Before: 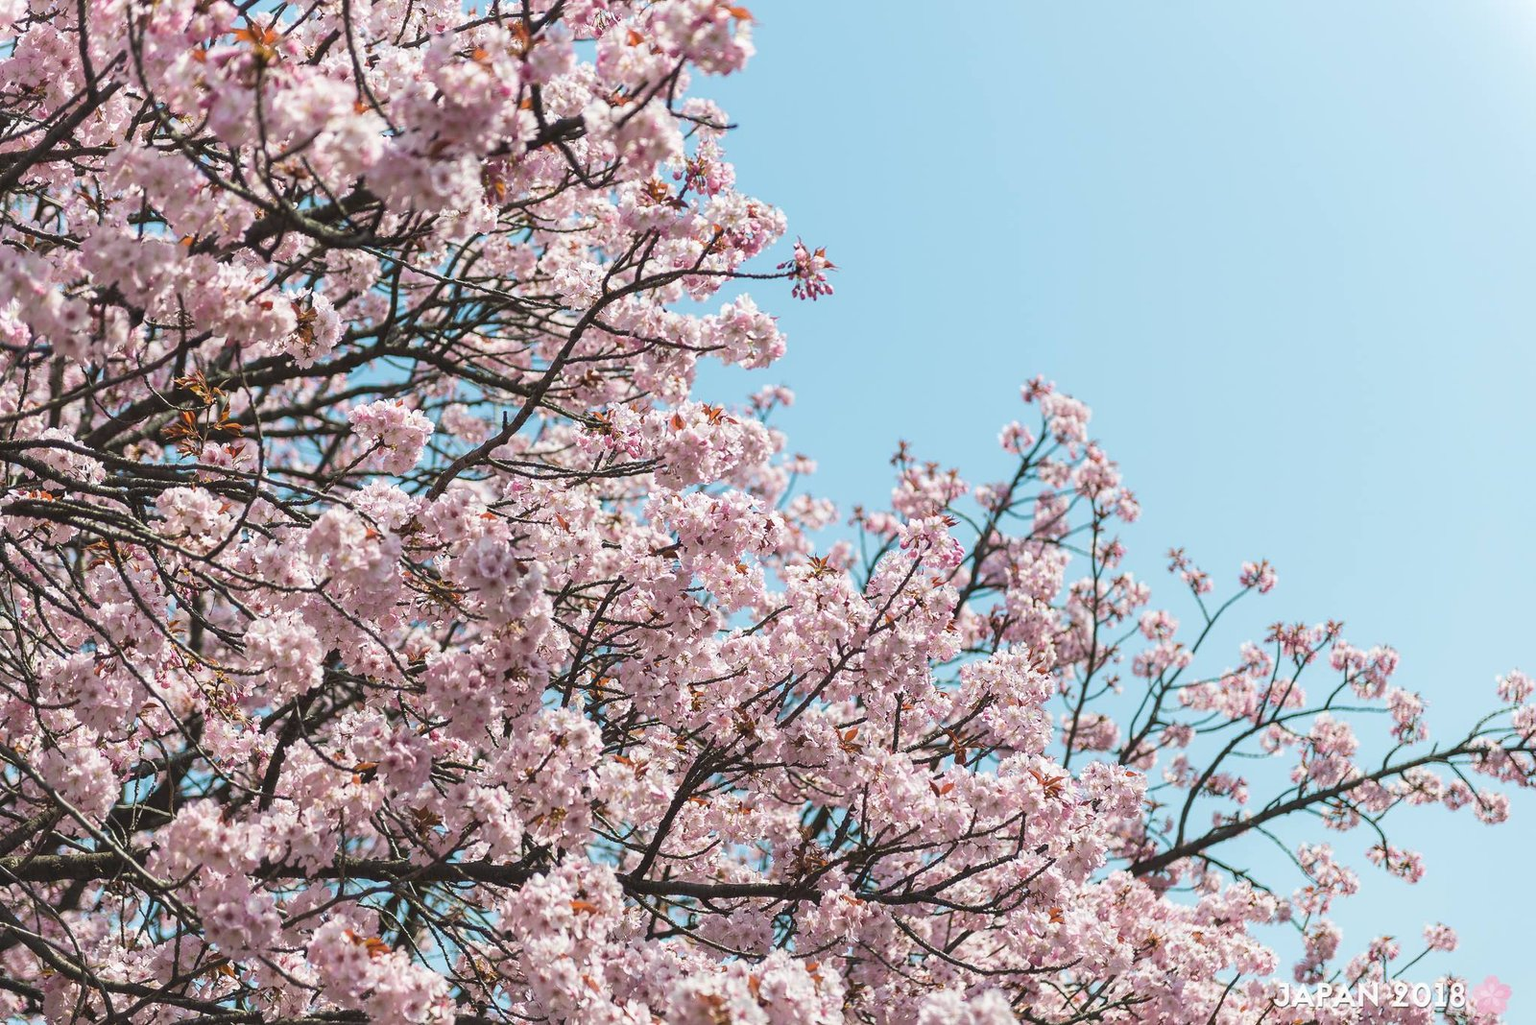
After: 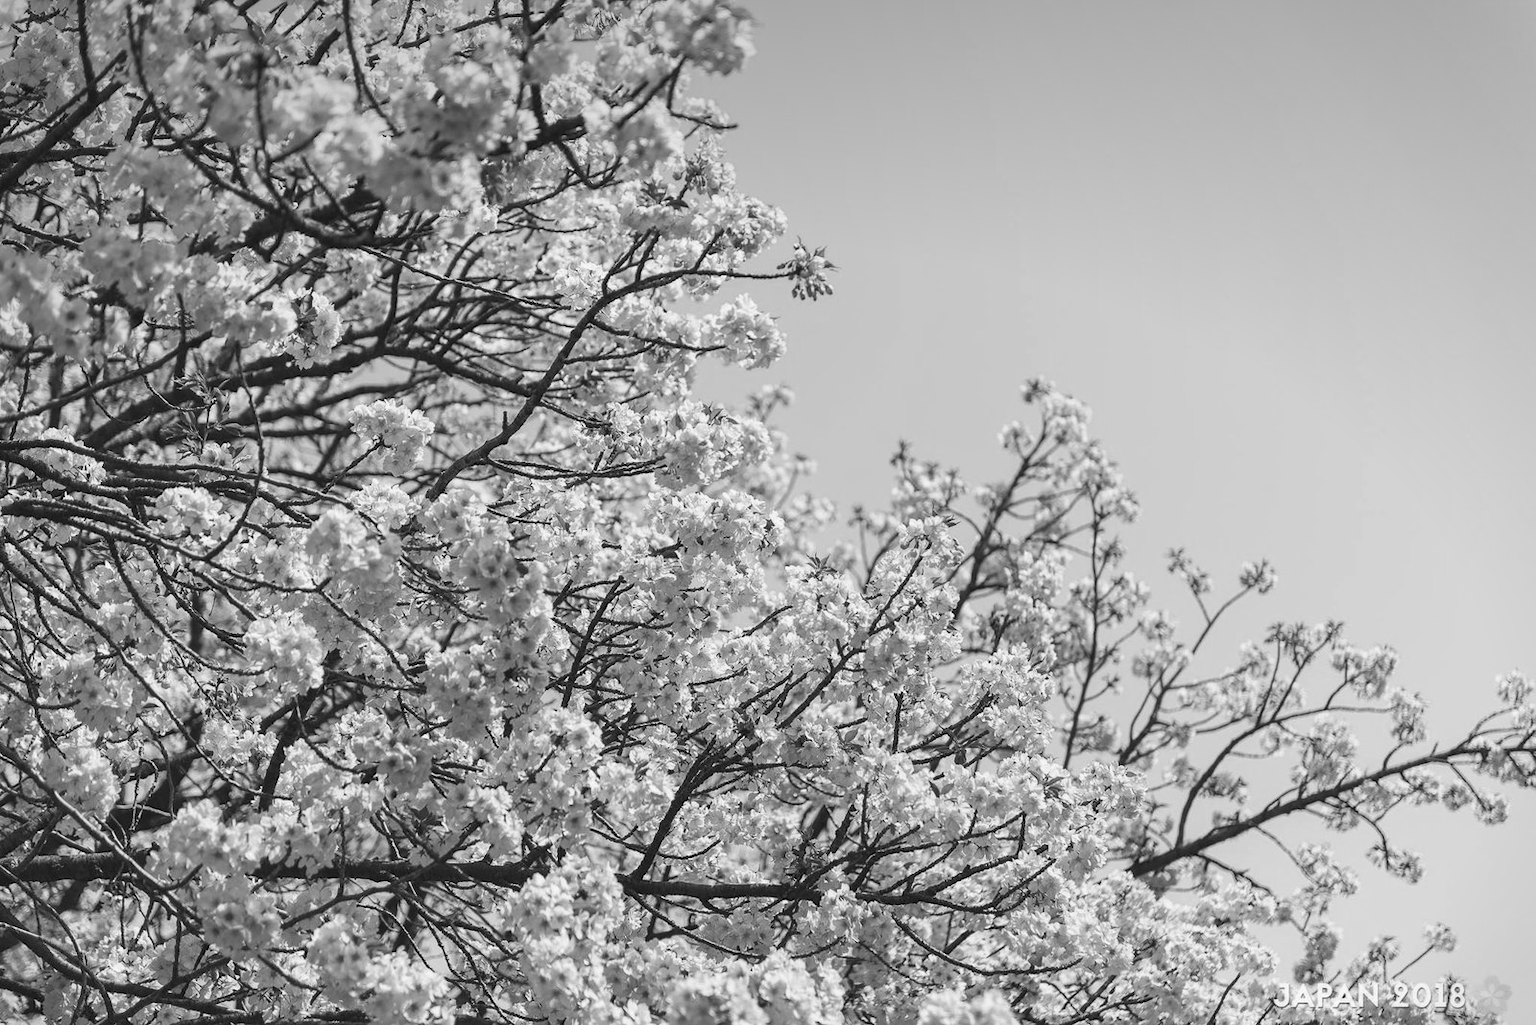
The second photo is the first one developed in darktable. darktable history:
vignetting: fall-off start 97.52%, fall-off radius 100%, brightness -0.574, saturation 0, center (-0.027, 0.404), width/height ratio 1.368, unbound false
monochrome: a -6.99, b 35.61, size 1.4
